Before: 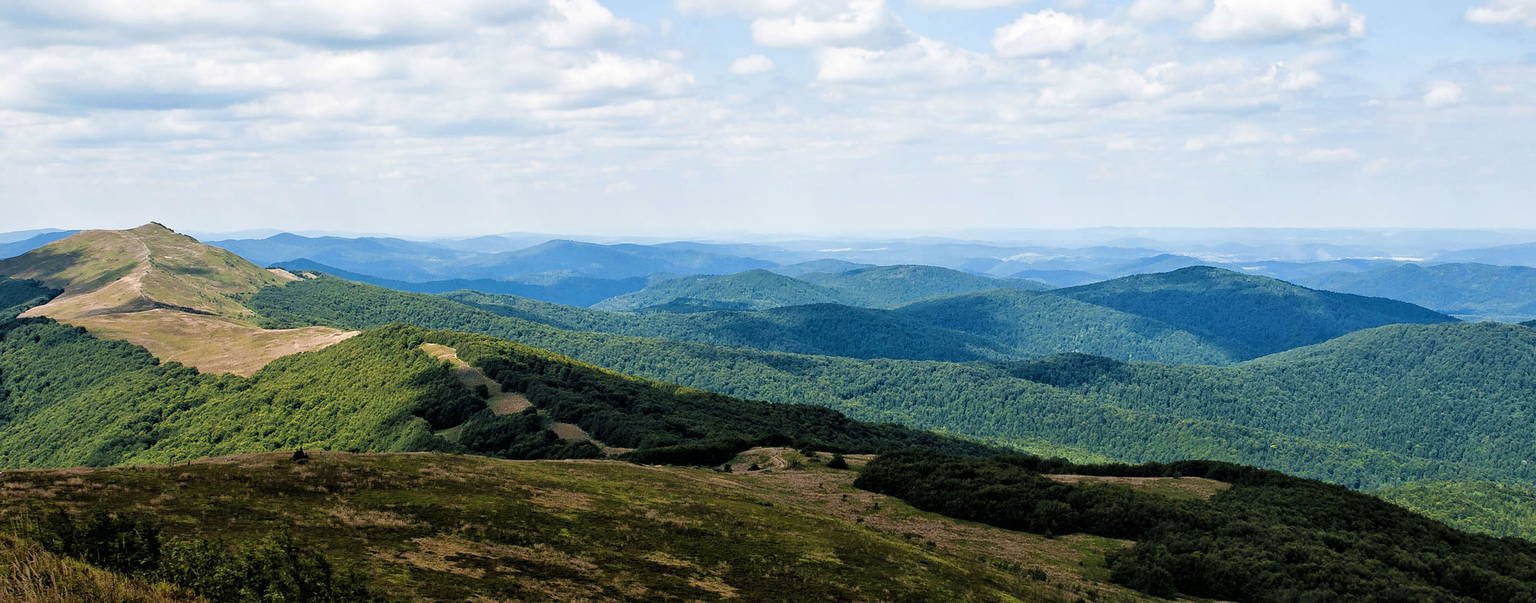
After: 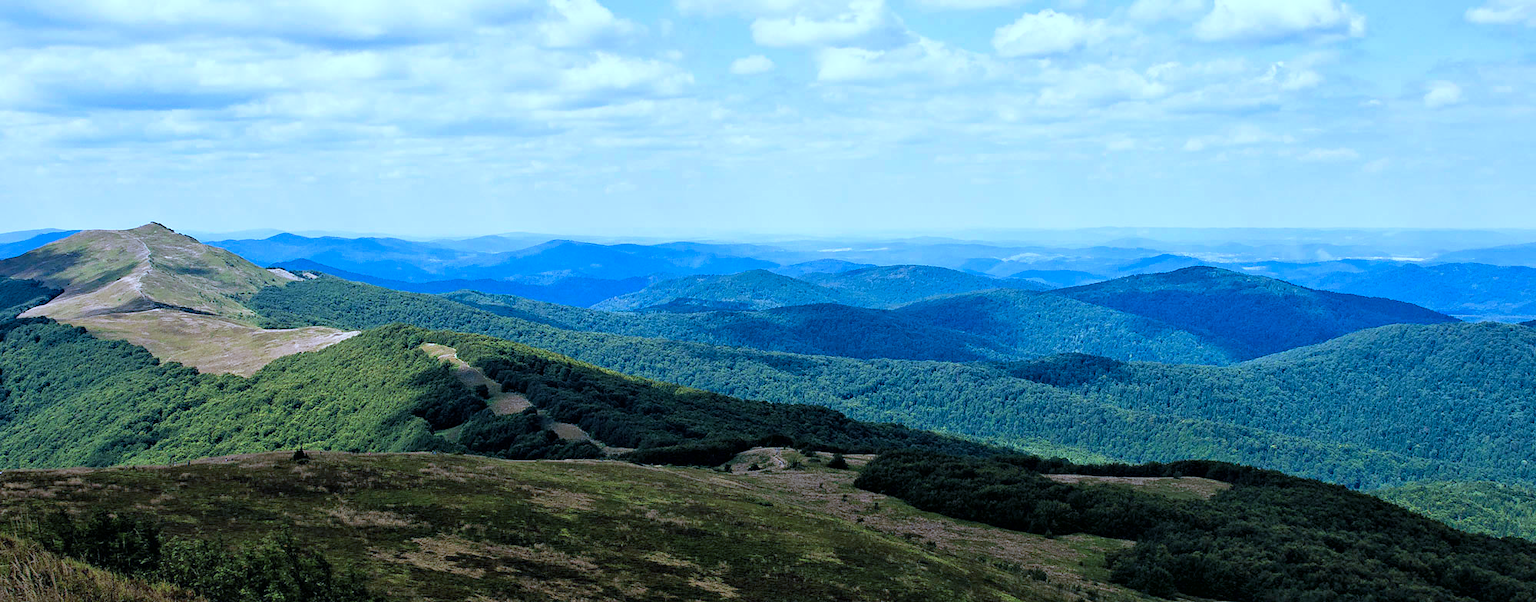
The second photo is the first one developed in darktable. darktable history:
haze removal: compatibility mode true, adaptive false
color calibration: illuminant as shot in camera, adaptation linear Bradford (ICC v4), x 0.406, y 0.405, temperature 3570.35 K, saturation algorithm version 1 (2020)
color correction: highlights a* -2.68, highlights b* 2.57
